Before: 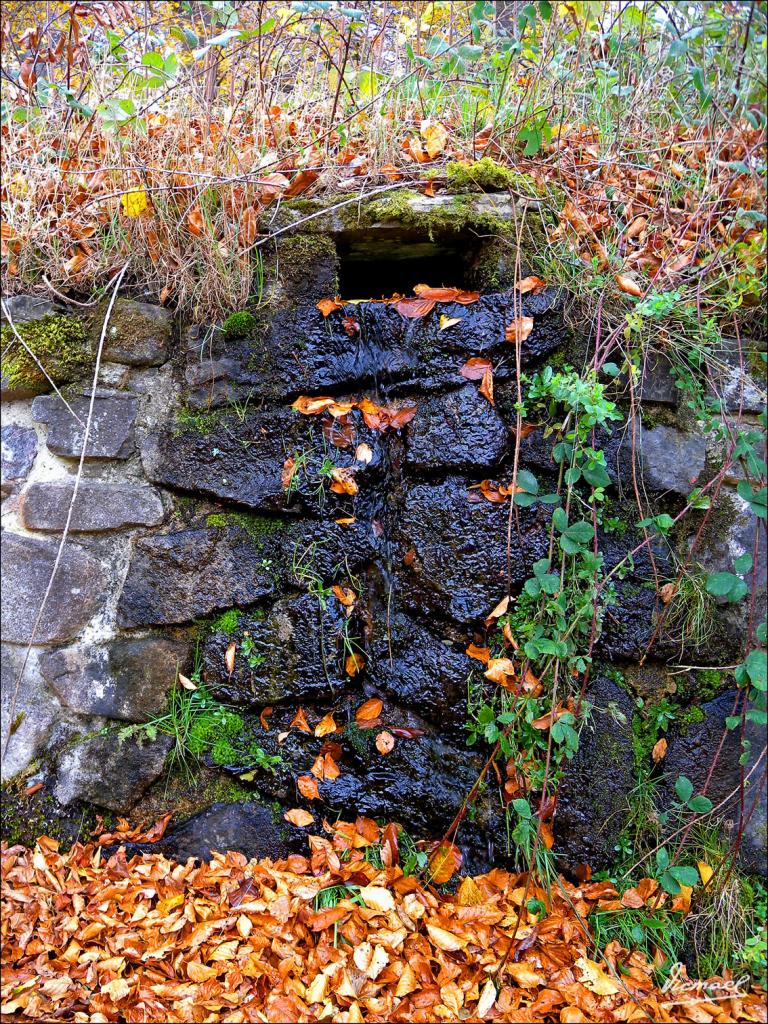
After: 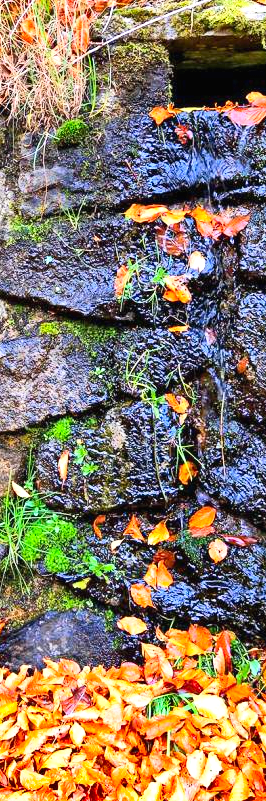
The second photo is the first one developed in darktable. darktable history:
tone equalizer: -8 EV -0.001 EV, -7 EV 0.005 EV, -6 EV -0.035 EV, -5 EV 0.018 EV, -4 EV -0.016 EV, -3 EV 0.024 EV, -2 EV -0.042 EV, -1 EV -0.283 EV, +0 EV -0.561 EV, edges refinement/feathering 500, mask exposure compensation -1.57 EV, preserve details no
shadows and highlights: low approximation 0.01, soften with gaussian
exposure: black level correction 0, exposure 1.097 EV, compensate exposure bias true
crop and rotate: left 21.853%, top 18.813%, right 43.495%, bottom 2.963%
contrast brightness saturation: contrast 0.196, brightness 0.159, saturation 0.219
